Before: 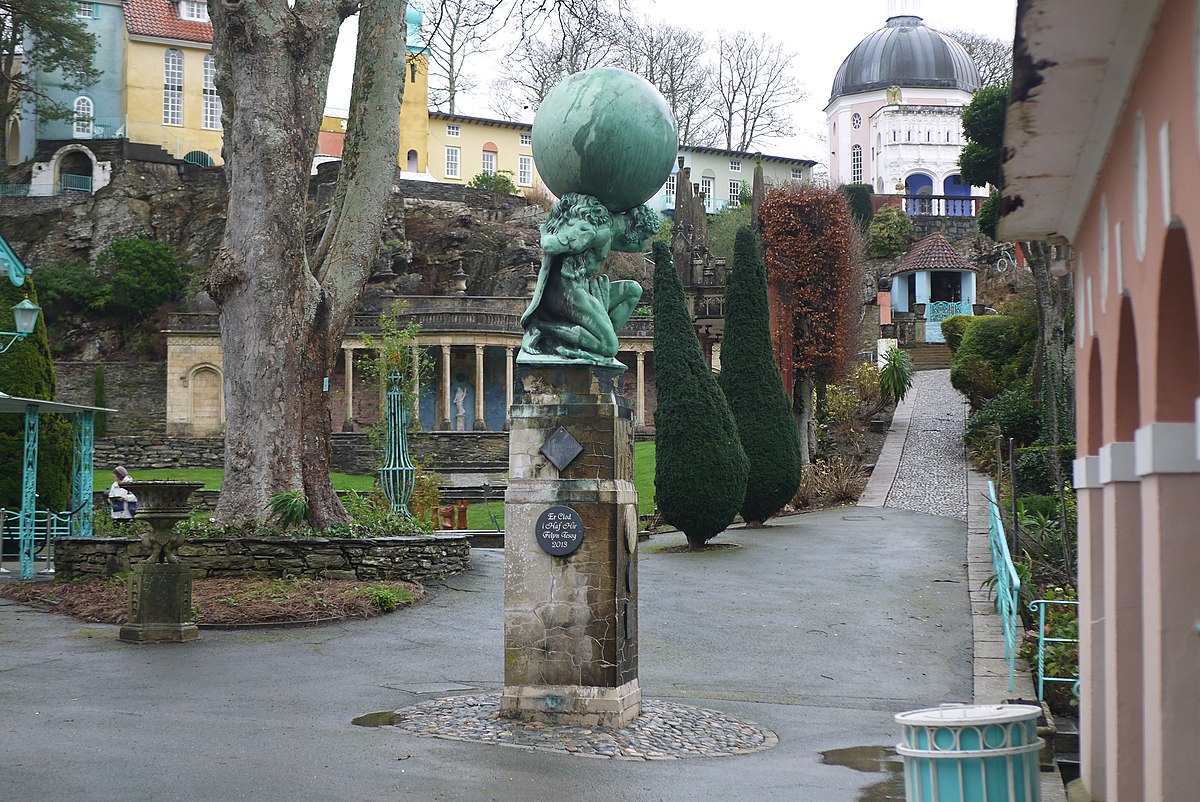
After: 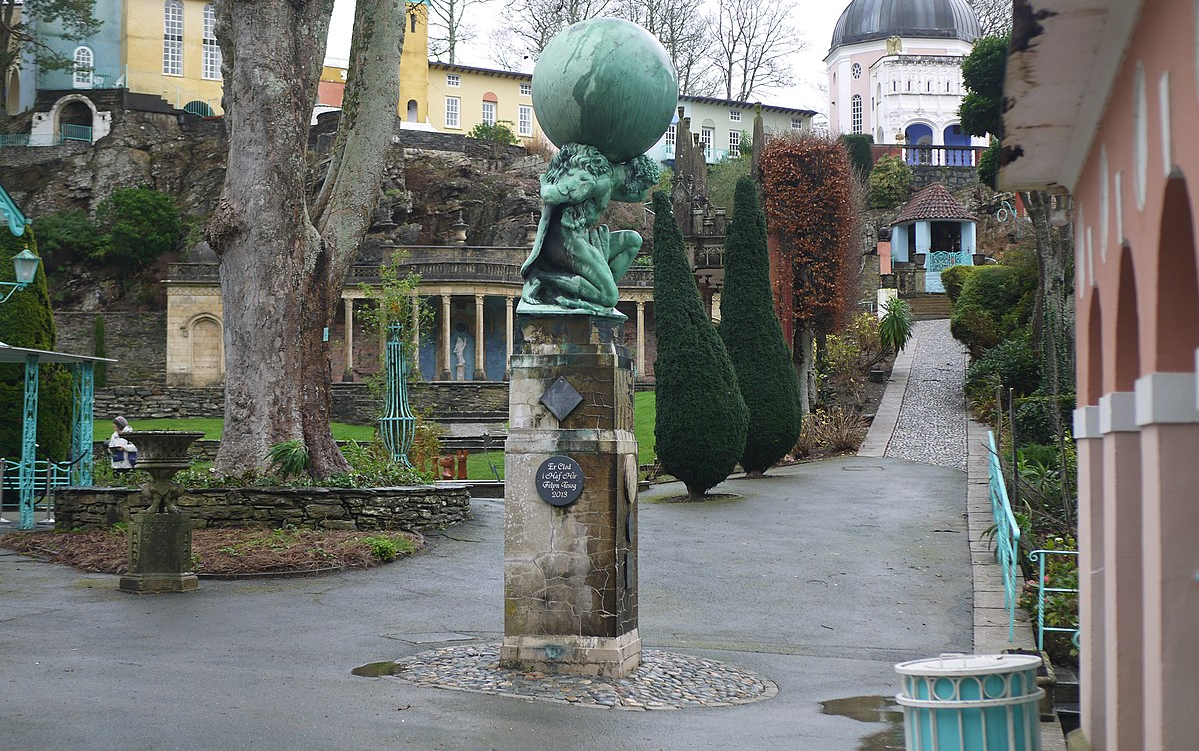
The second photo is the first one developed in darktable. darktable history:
crop and rotate: top 6.261%
